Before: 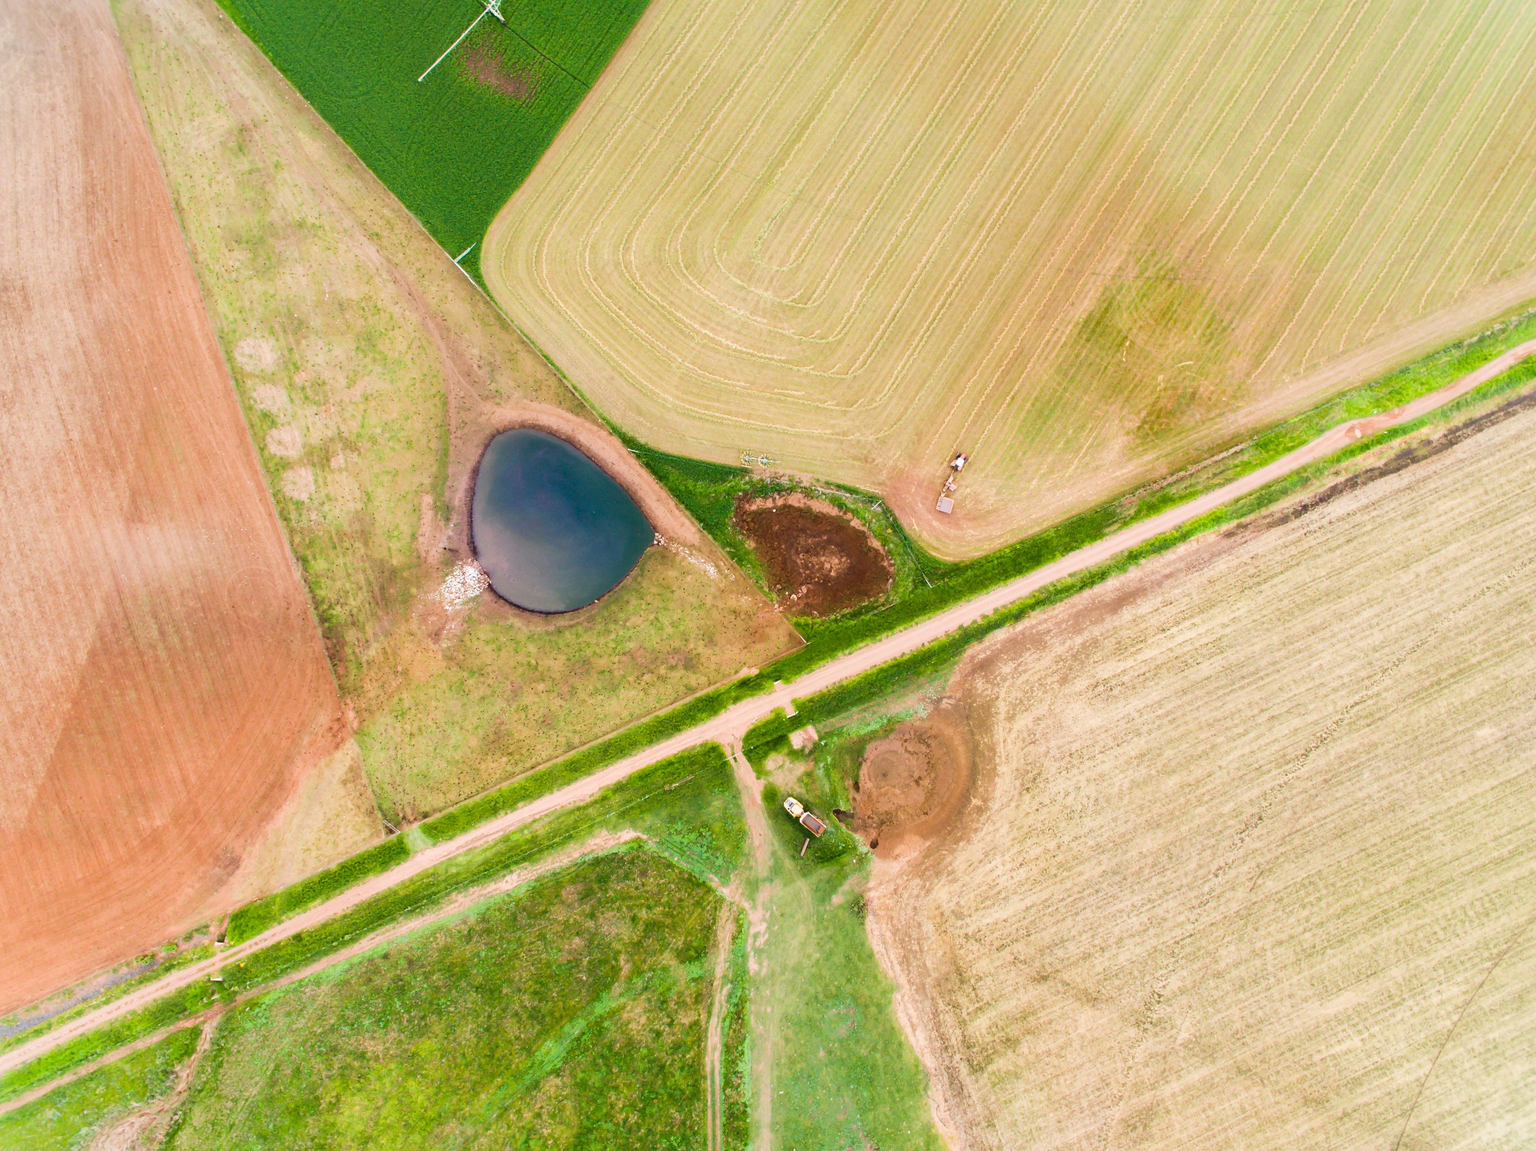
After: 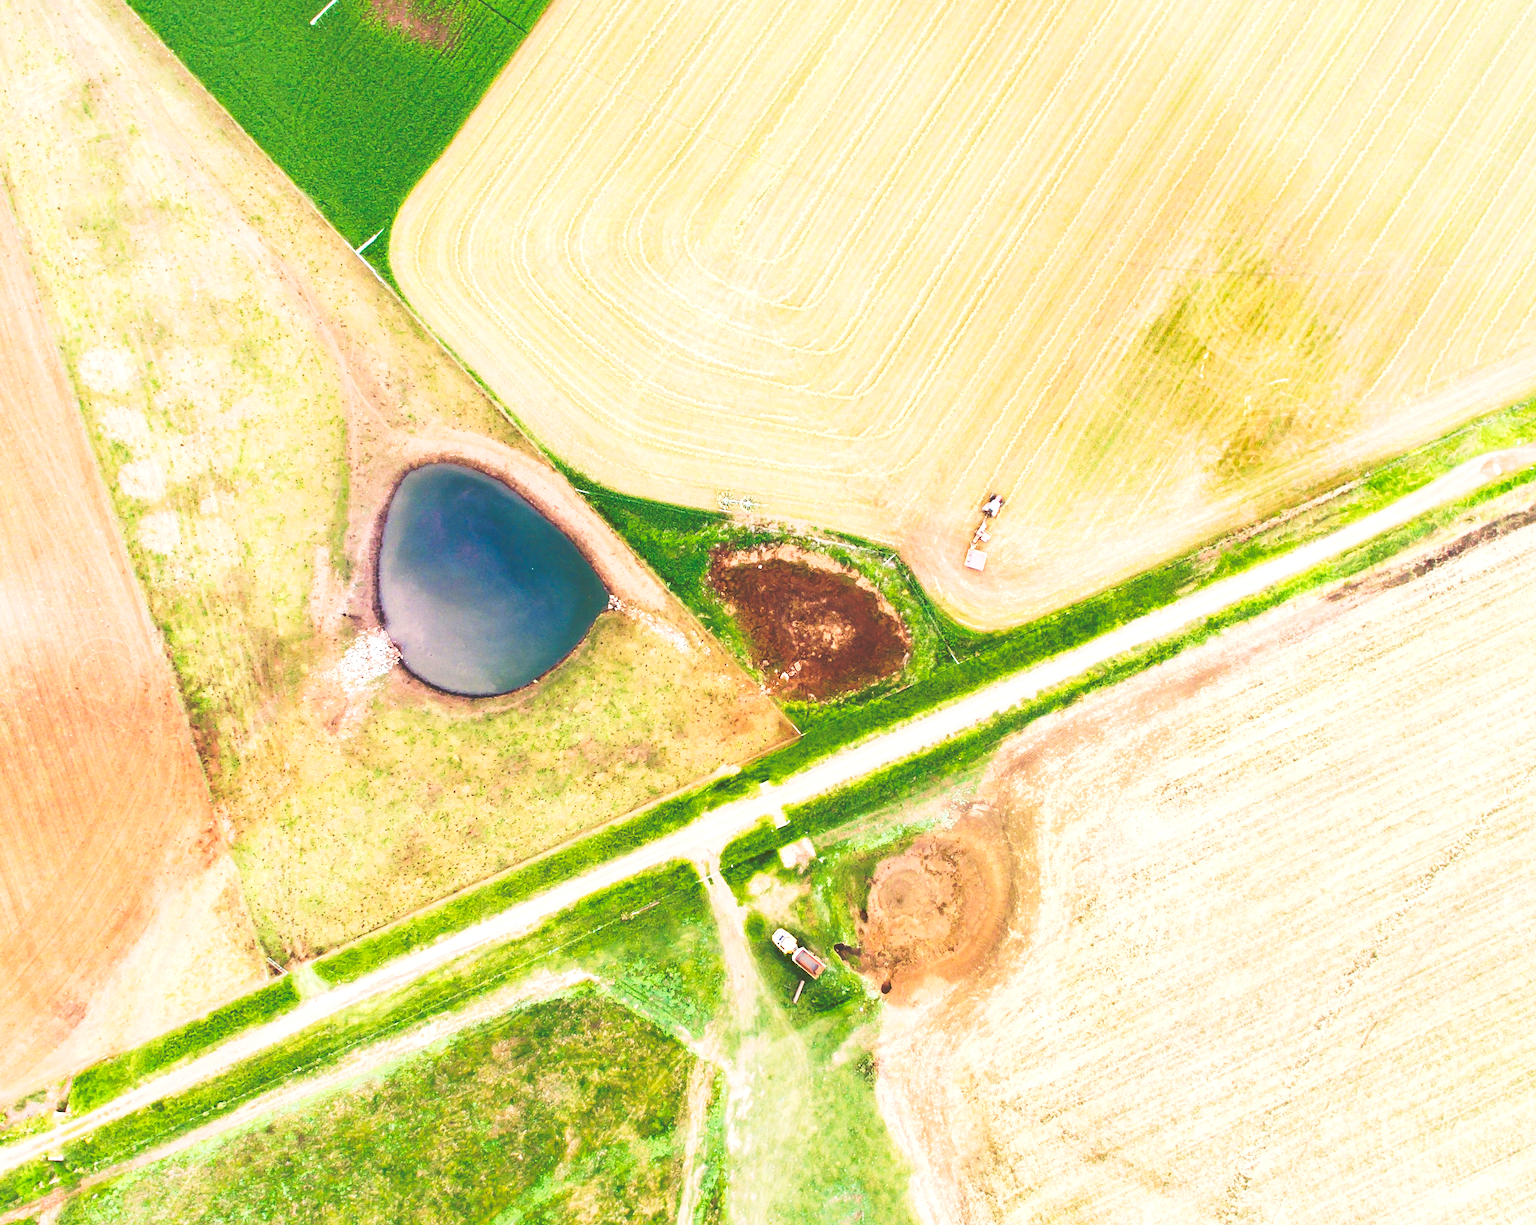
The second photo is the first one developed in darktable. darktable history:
contrast brightness saturation: brightness -0.09
crop: left 11.225%, top 5.381%, right 9.565%, bottom 10.314%
tone curve: curves: ch0 [(0, 0) (0.003, 0.203) (0.011, 0.203) (0.025, 0.21) (0.044, 0.22) (0.069, 0.231) (0.1, 0.243) (0.136, 0.255) (0.177, 0.277) (0.224, 0.305) (0.277, 0.346) (0.335, 0.412) (0.399, 0.492) (0.468, 0.571) (0.543, 0.658) (0.623, 0.75) (0.709, 0.837) (0.801, 0.905) (0.898, 0.955) (1, 1)], preserve colors none
exposure: exposure 0.6 EV, compensate highlight preservation false
contrast equalizer: octaves 7, y [[0.6 ×6], [0.55 ×6], [0 ×6], [0 ×6], [0 ×6]], mix 0.15
